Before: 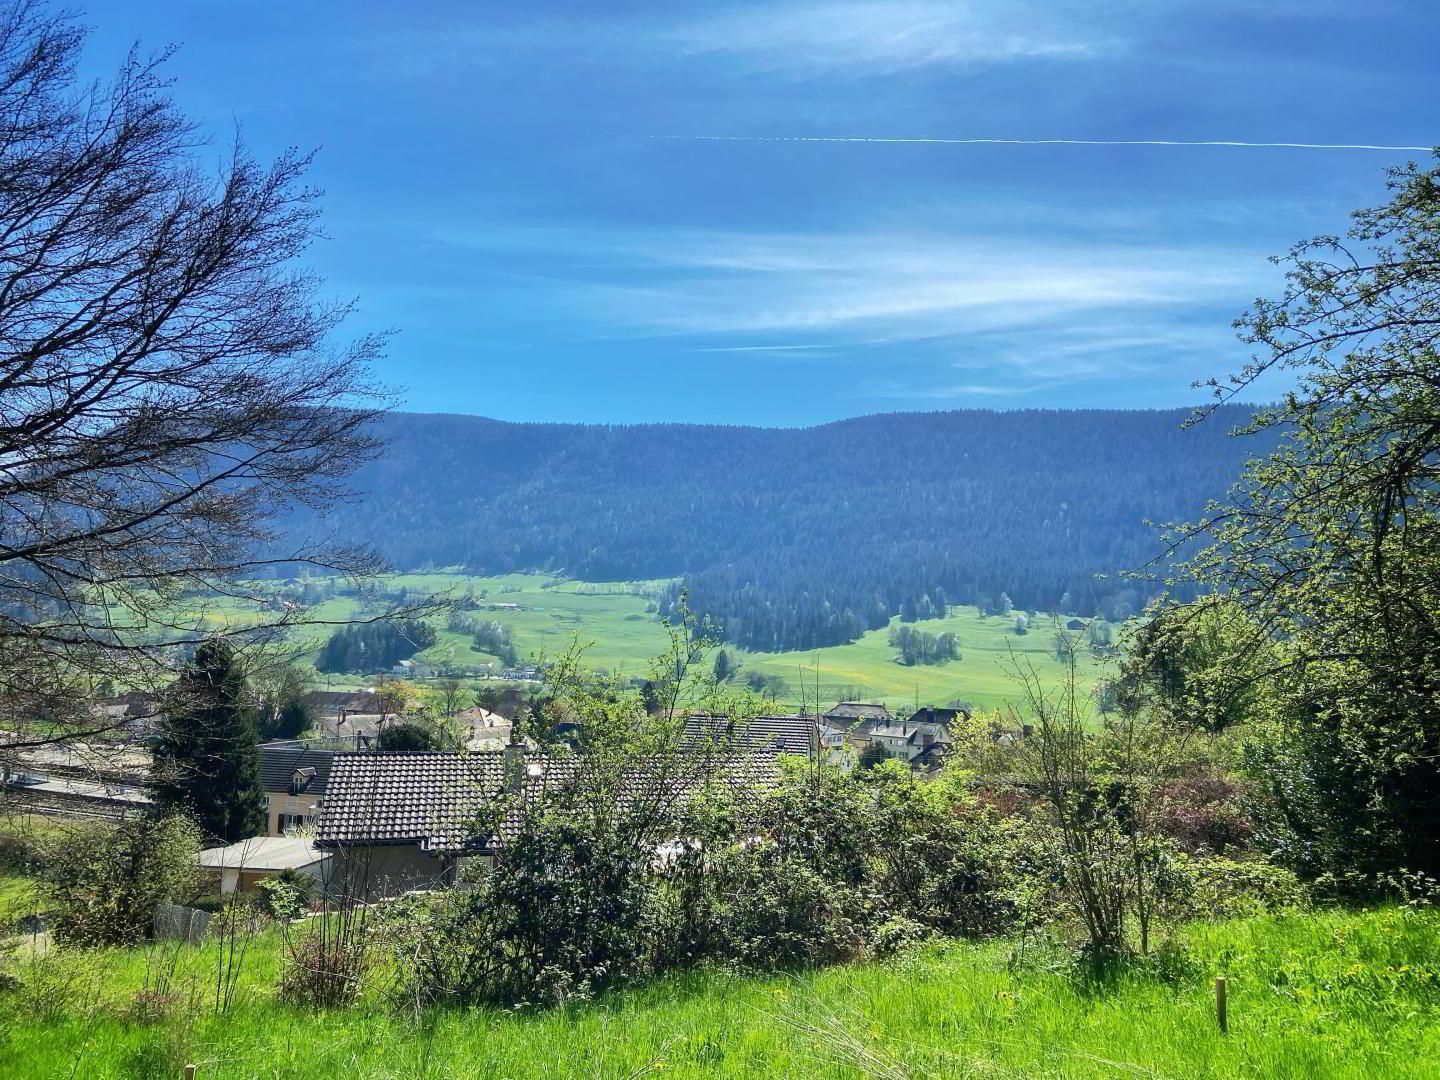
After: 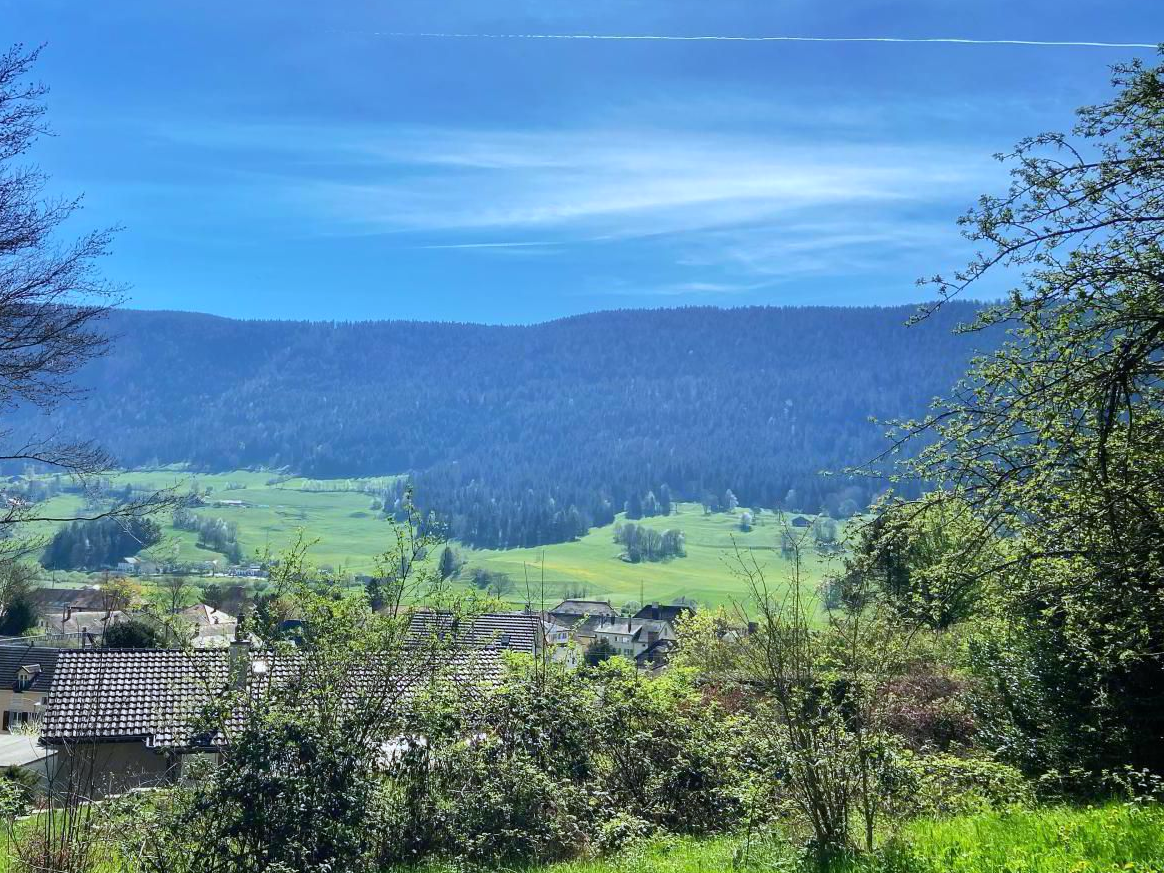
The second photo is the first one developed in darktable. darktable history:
white balance: red 0.974, blue 1.044
crop: left 19.159%, top 9.58%, bottom 9.58%
